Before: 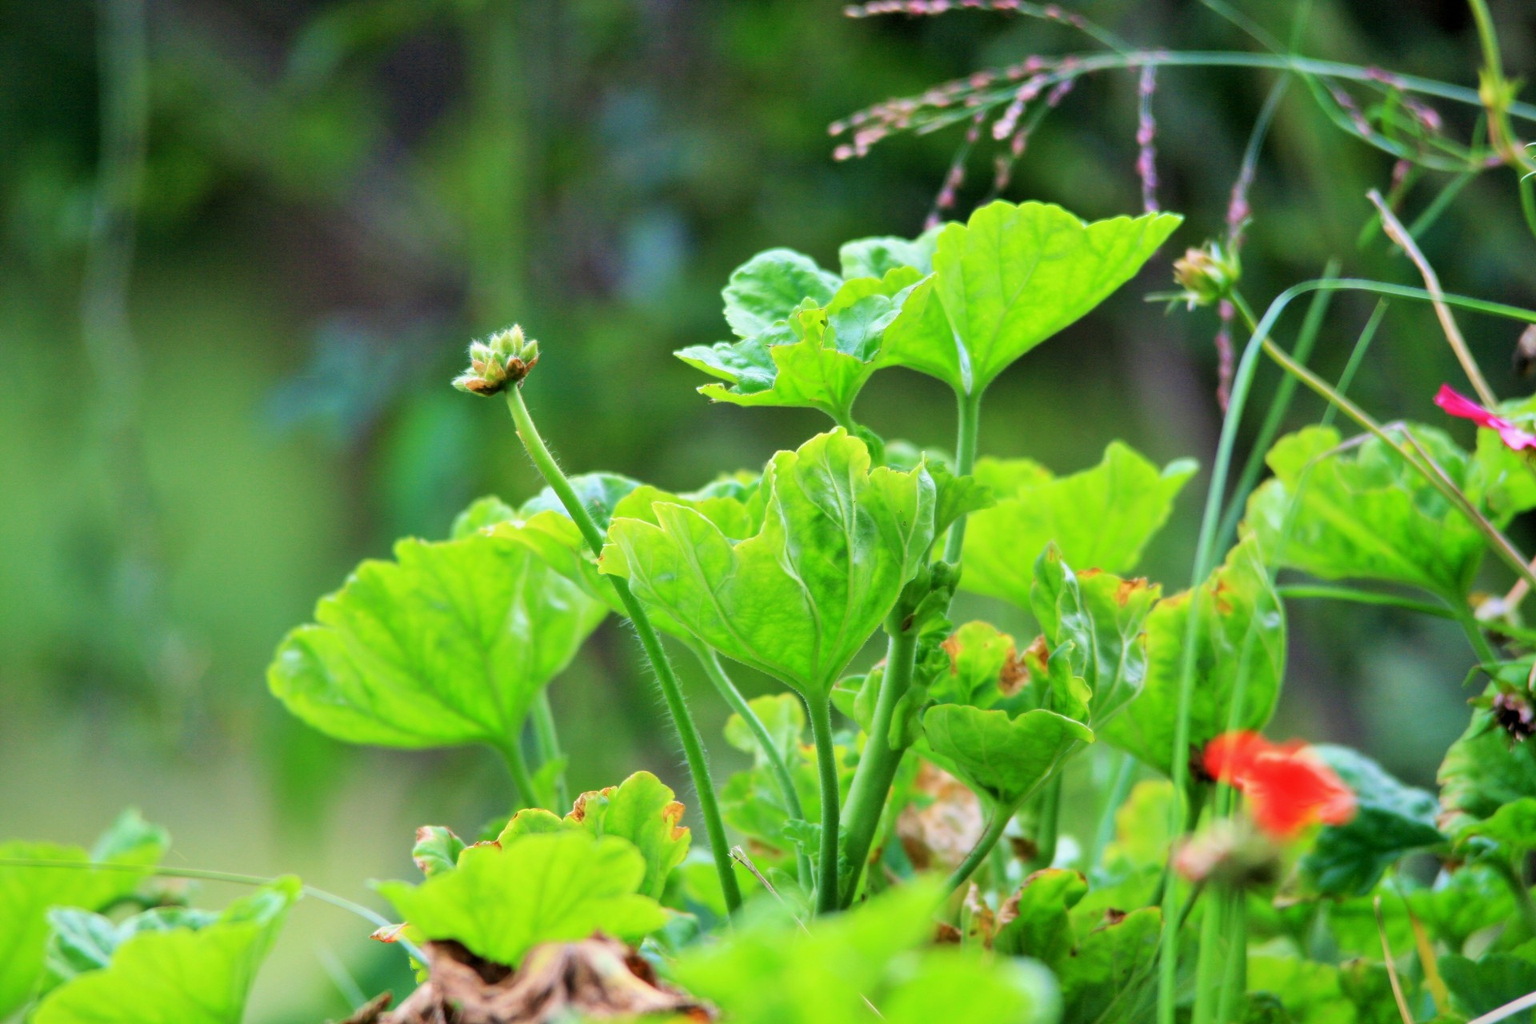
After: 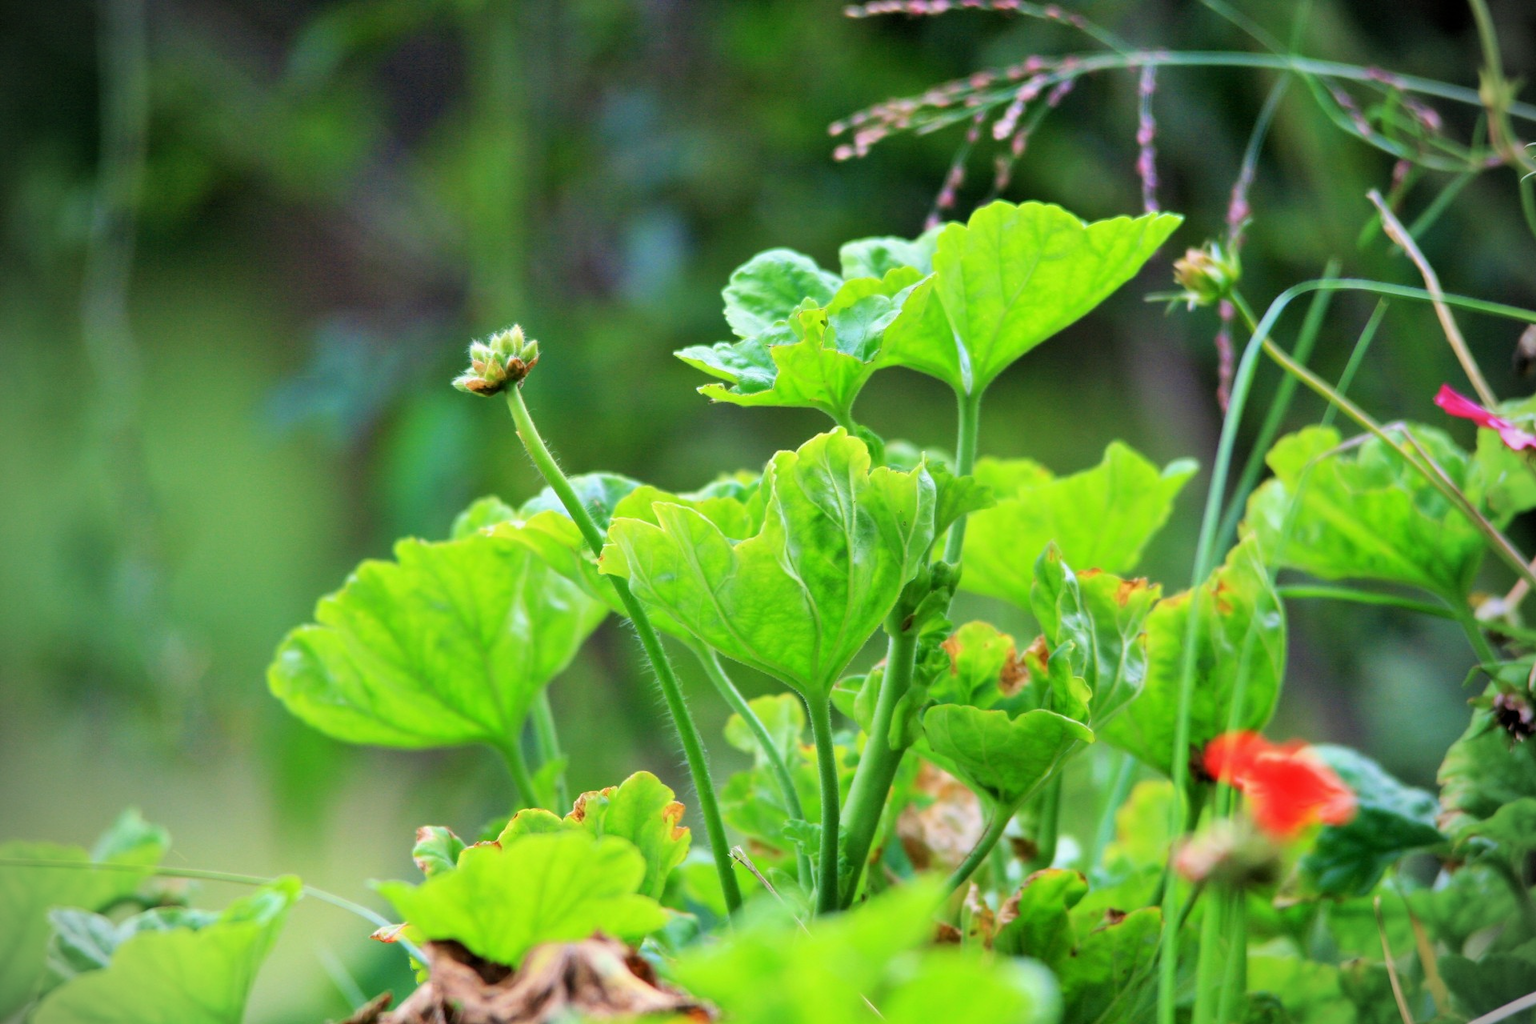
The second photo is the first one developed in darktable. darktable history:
tone equalizer: on, module defaults
vignetting: dithering 16-bit output, unbound false
